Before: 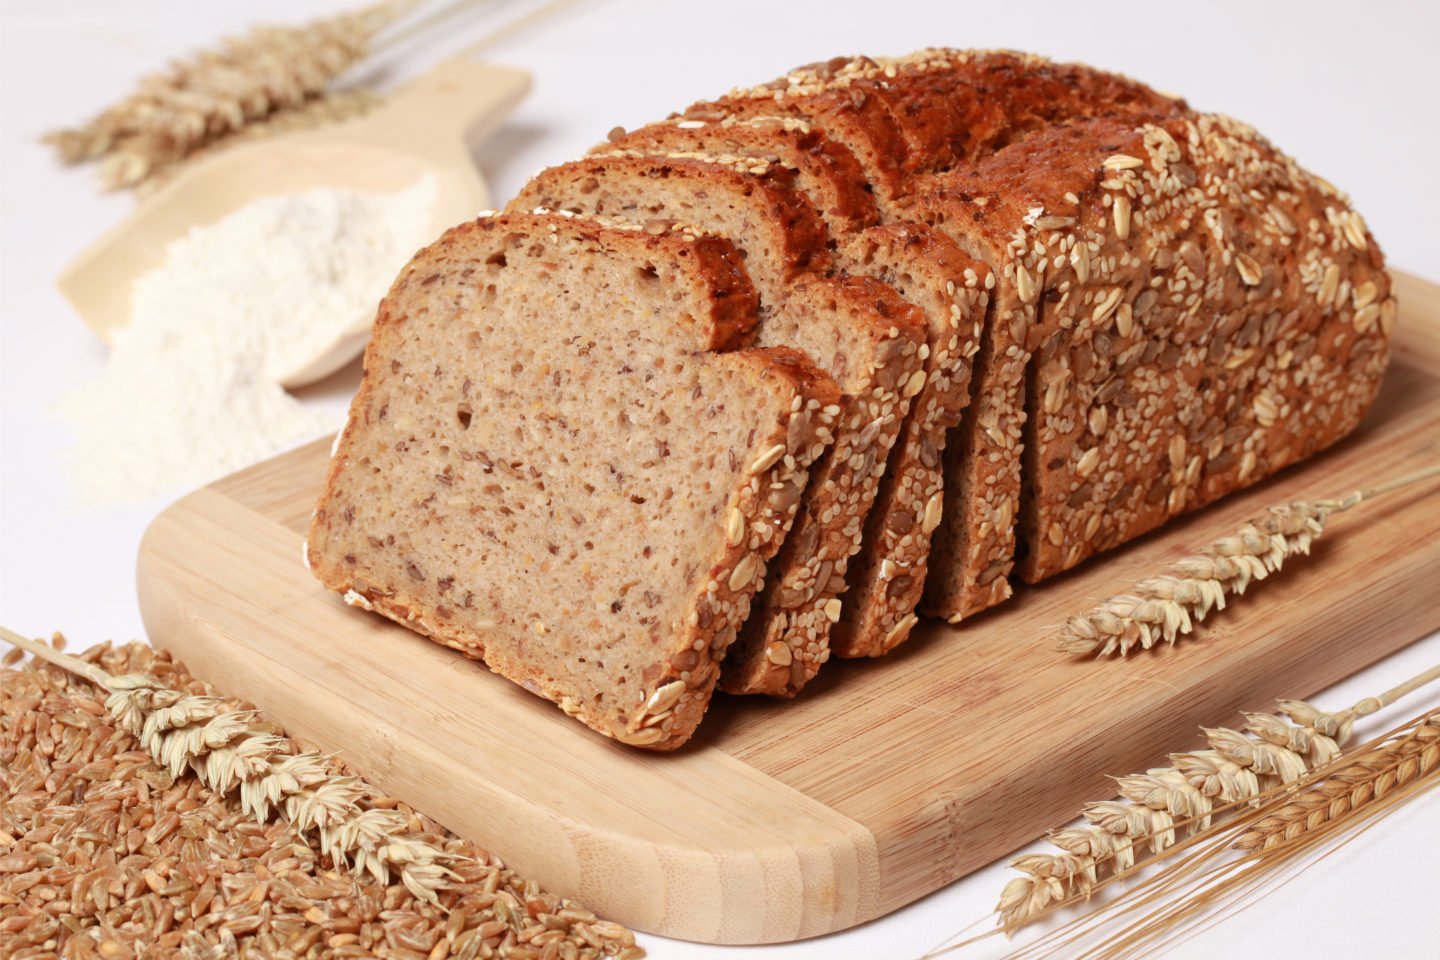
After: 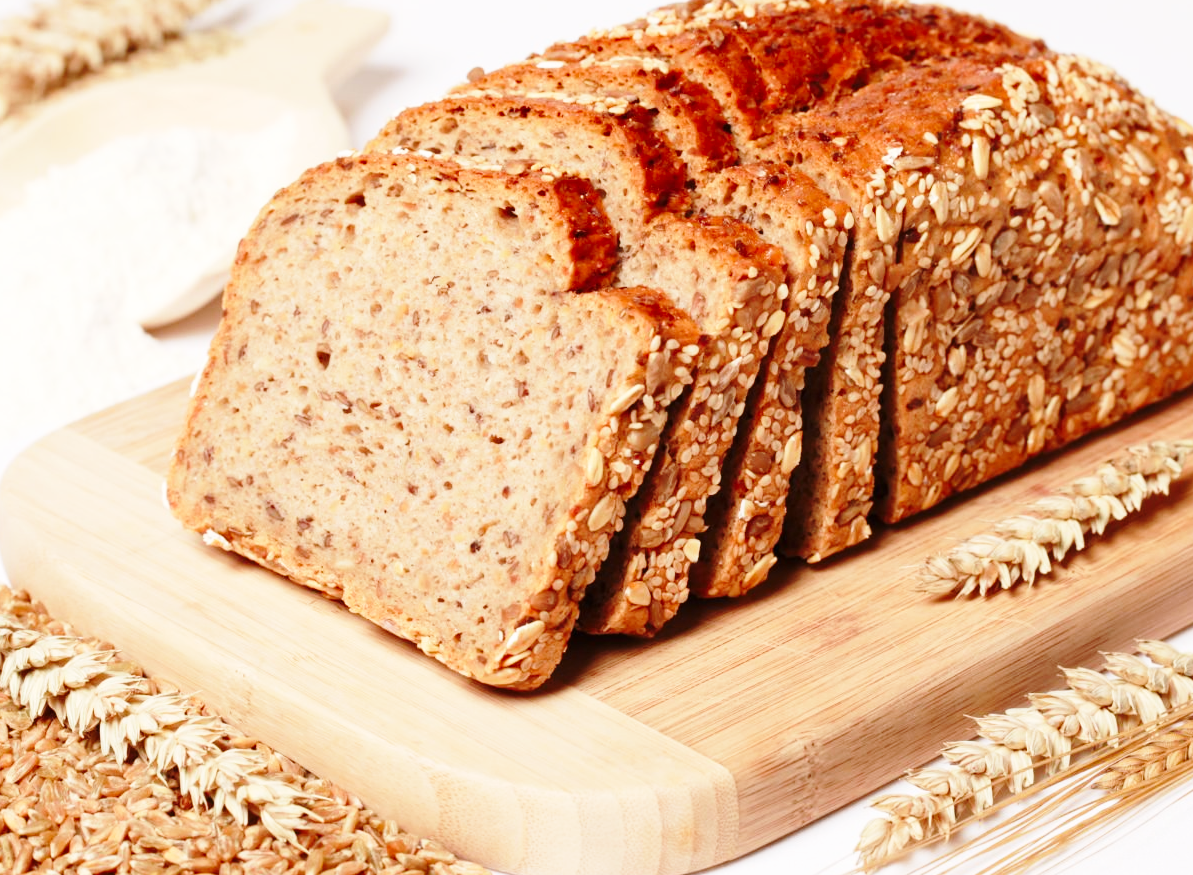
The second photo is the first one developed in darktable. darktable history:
crop: left 9.83%, top 6.334%, right 7.27%, bottom 2.49%
base curve: curves: ch0 [(0, 0) (0.028, 0.03) (0.121, 0.232) (0.46, 0.748) (0.859, 0.968) (1, 1)], preserve colors none
